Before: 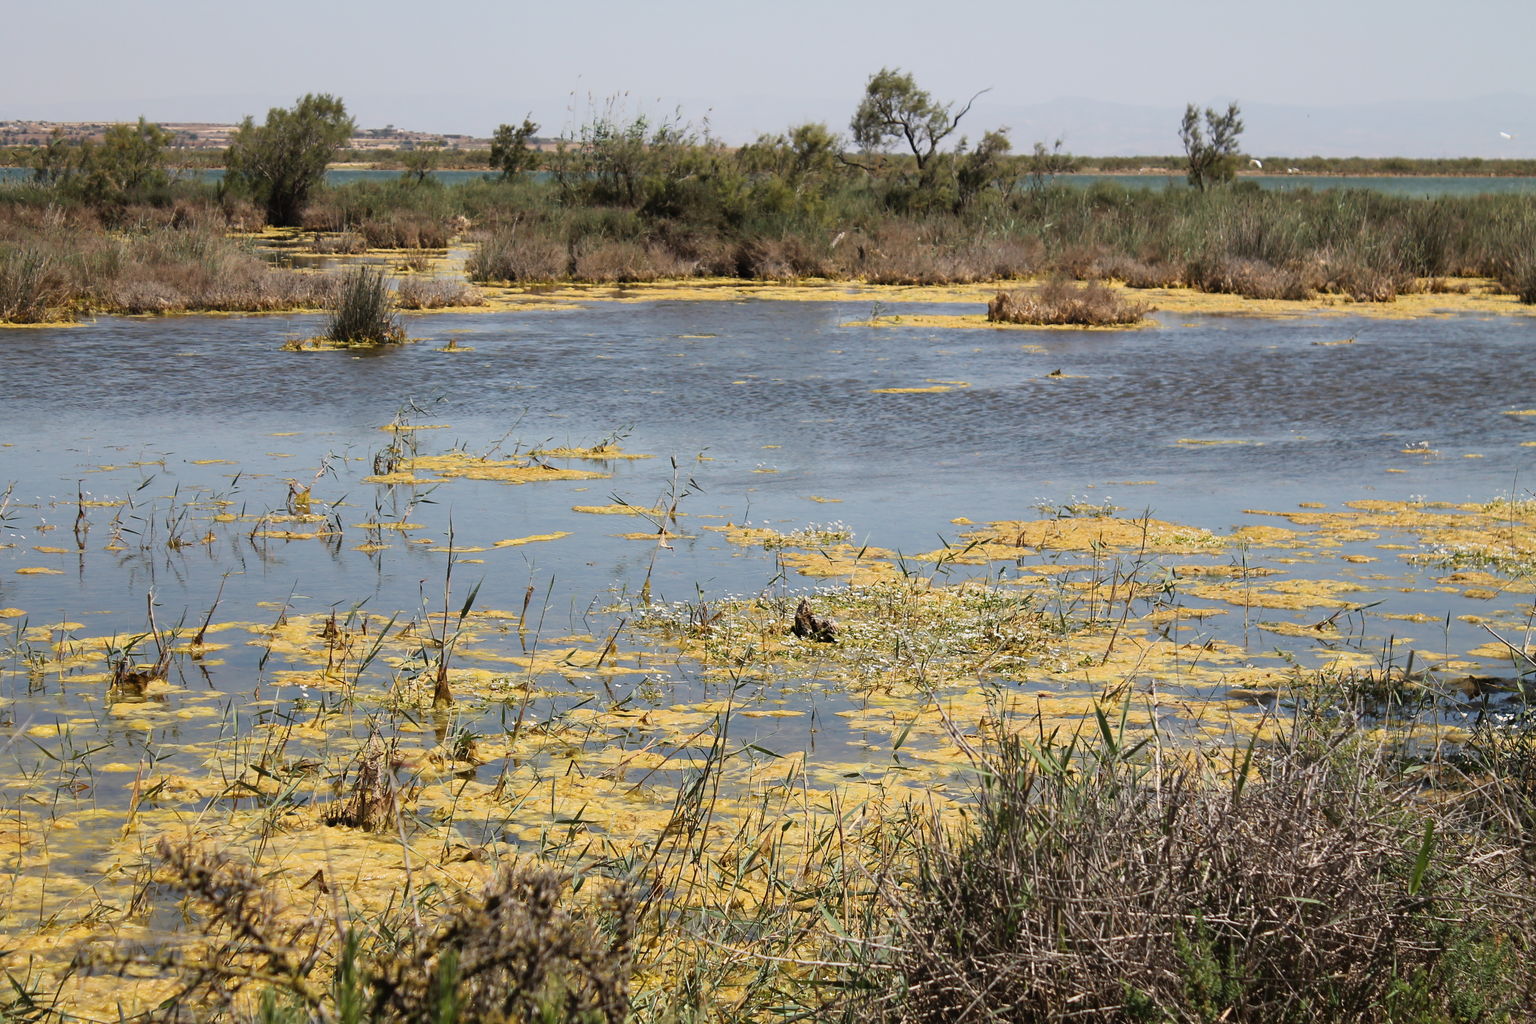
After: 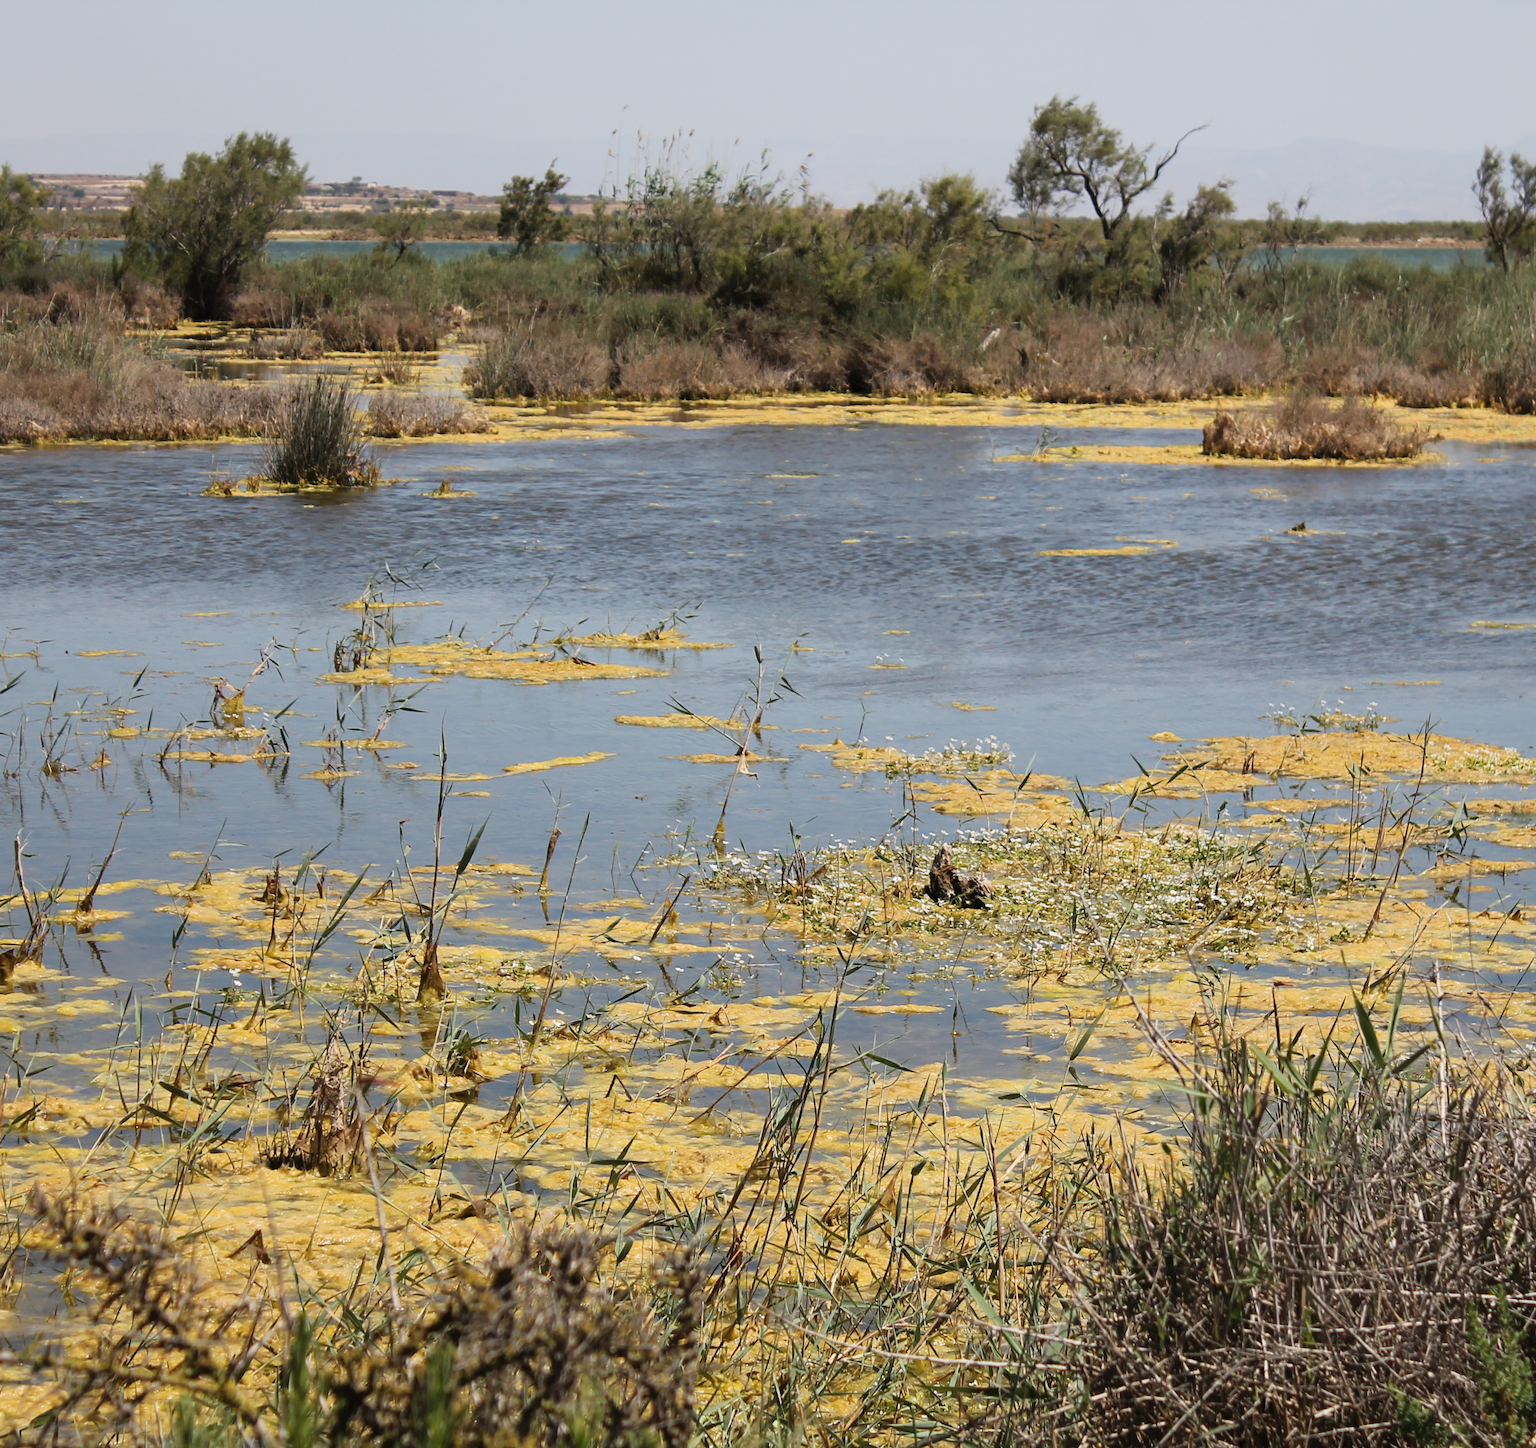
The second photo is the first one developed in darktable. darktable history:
crop and rotate: left 8.978%, right 20.287%
